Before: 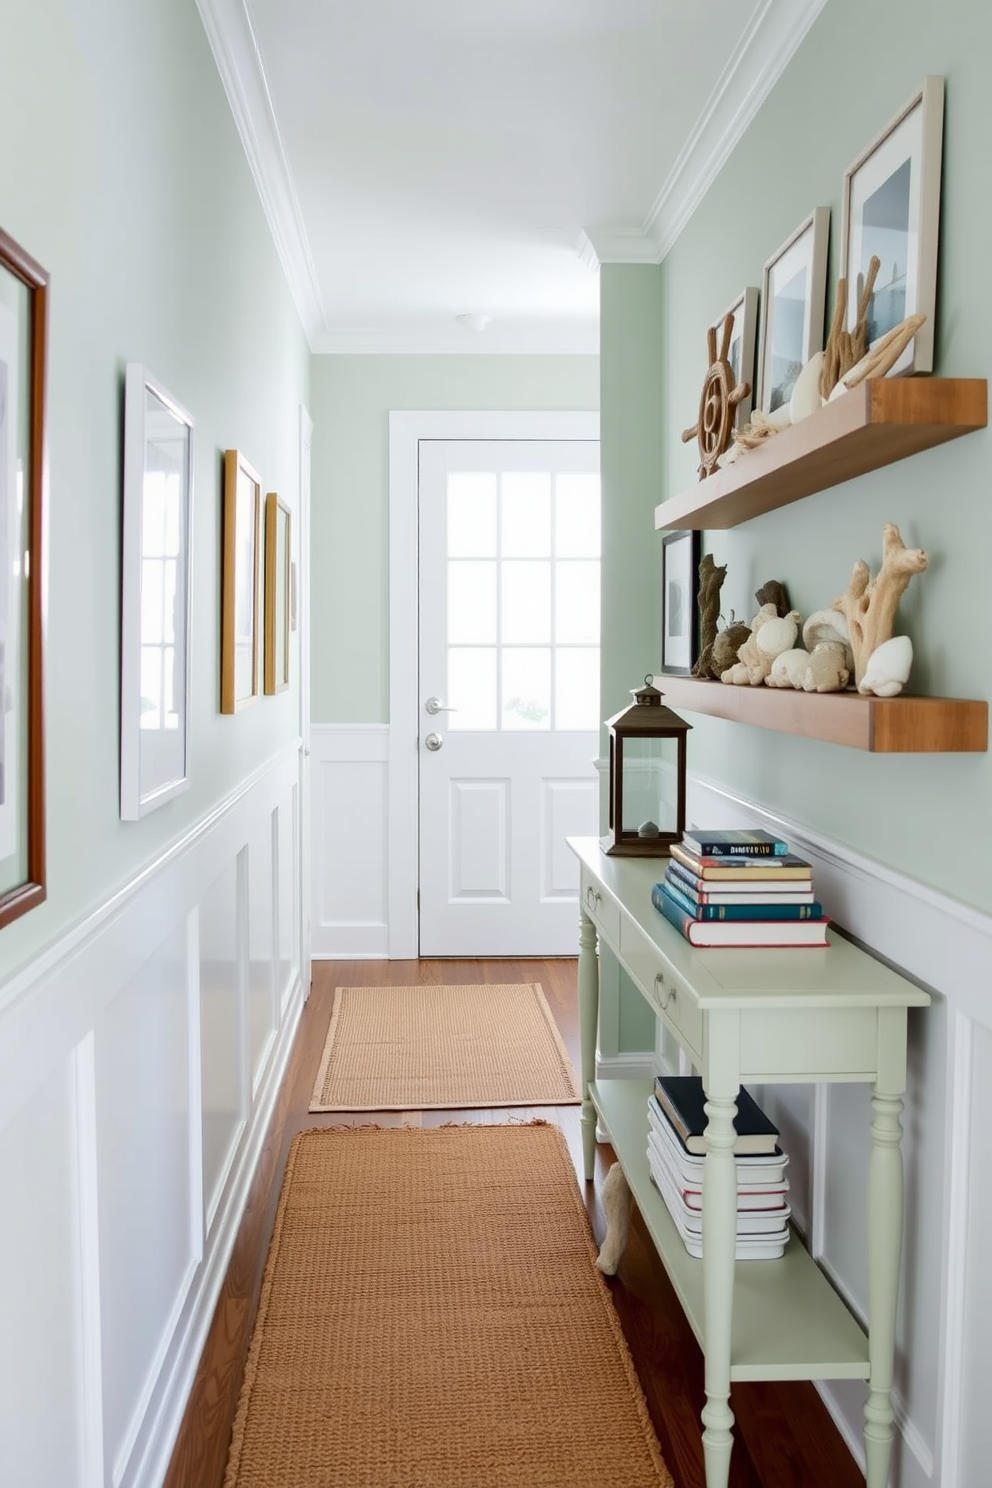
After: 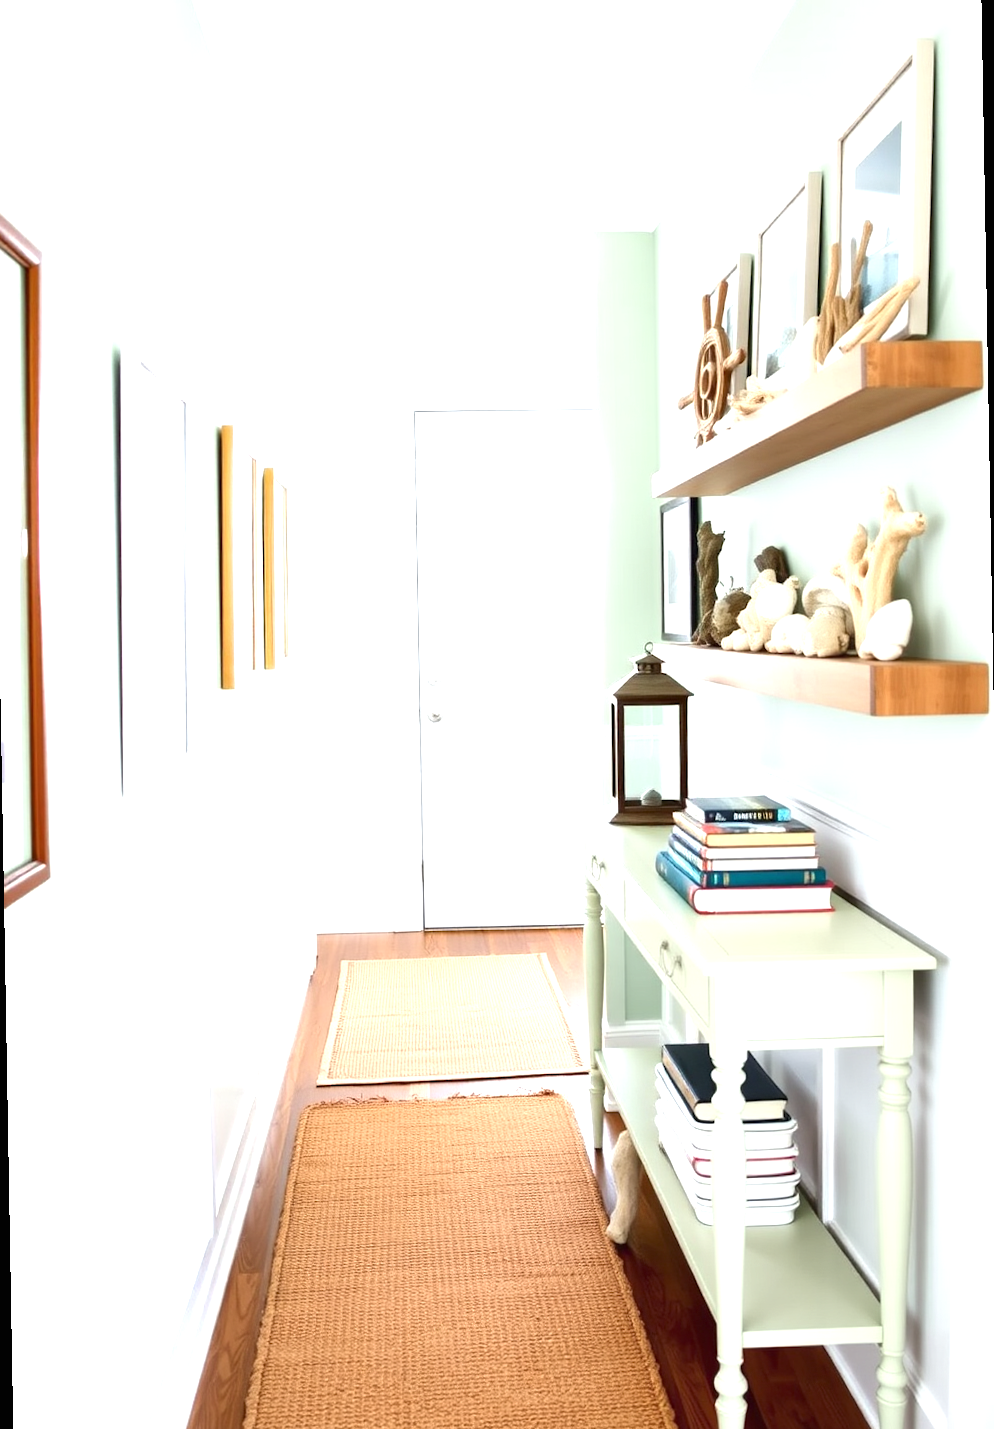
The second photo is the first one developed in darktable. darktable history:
exposure: black level correction 0, exposure 1.379 EV, compensate exposure bias true, compensate highlight preservation false
rotate and perspective: rotation -1°, crop left 0.011, crop right 0.989, crop top 0.025, crop bottom 0.975
